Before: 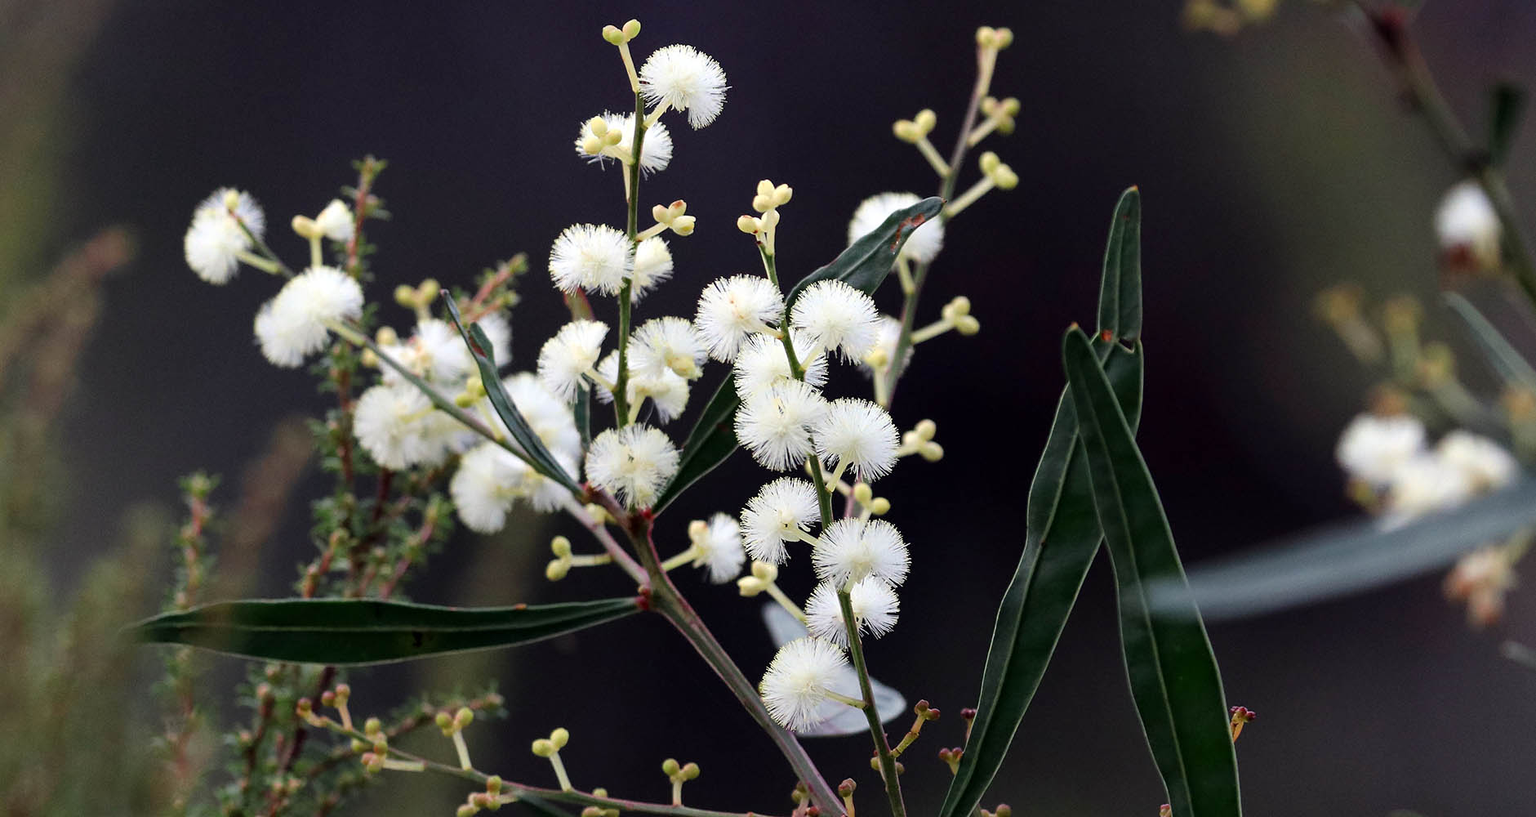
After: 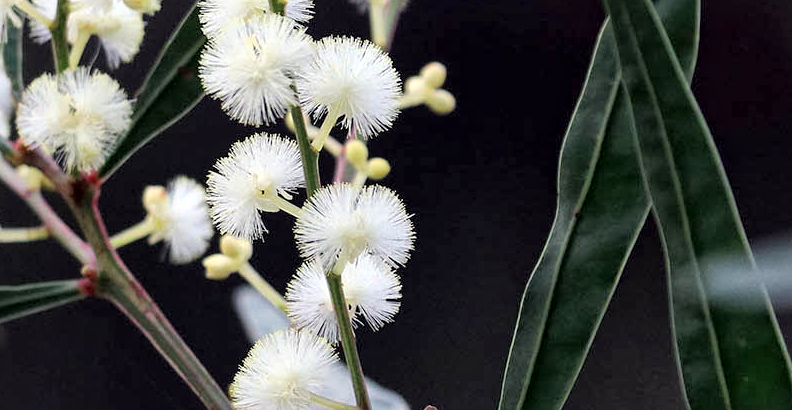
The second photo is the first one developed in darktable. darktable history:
crop: left 37.221%, top 45.169%, right 20.63%, bottom 13.777%
global tonemap: drago (1, 100), detail 1
exposure: exposure 0.29 EV, compensate highlight preservation false
